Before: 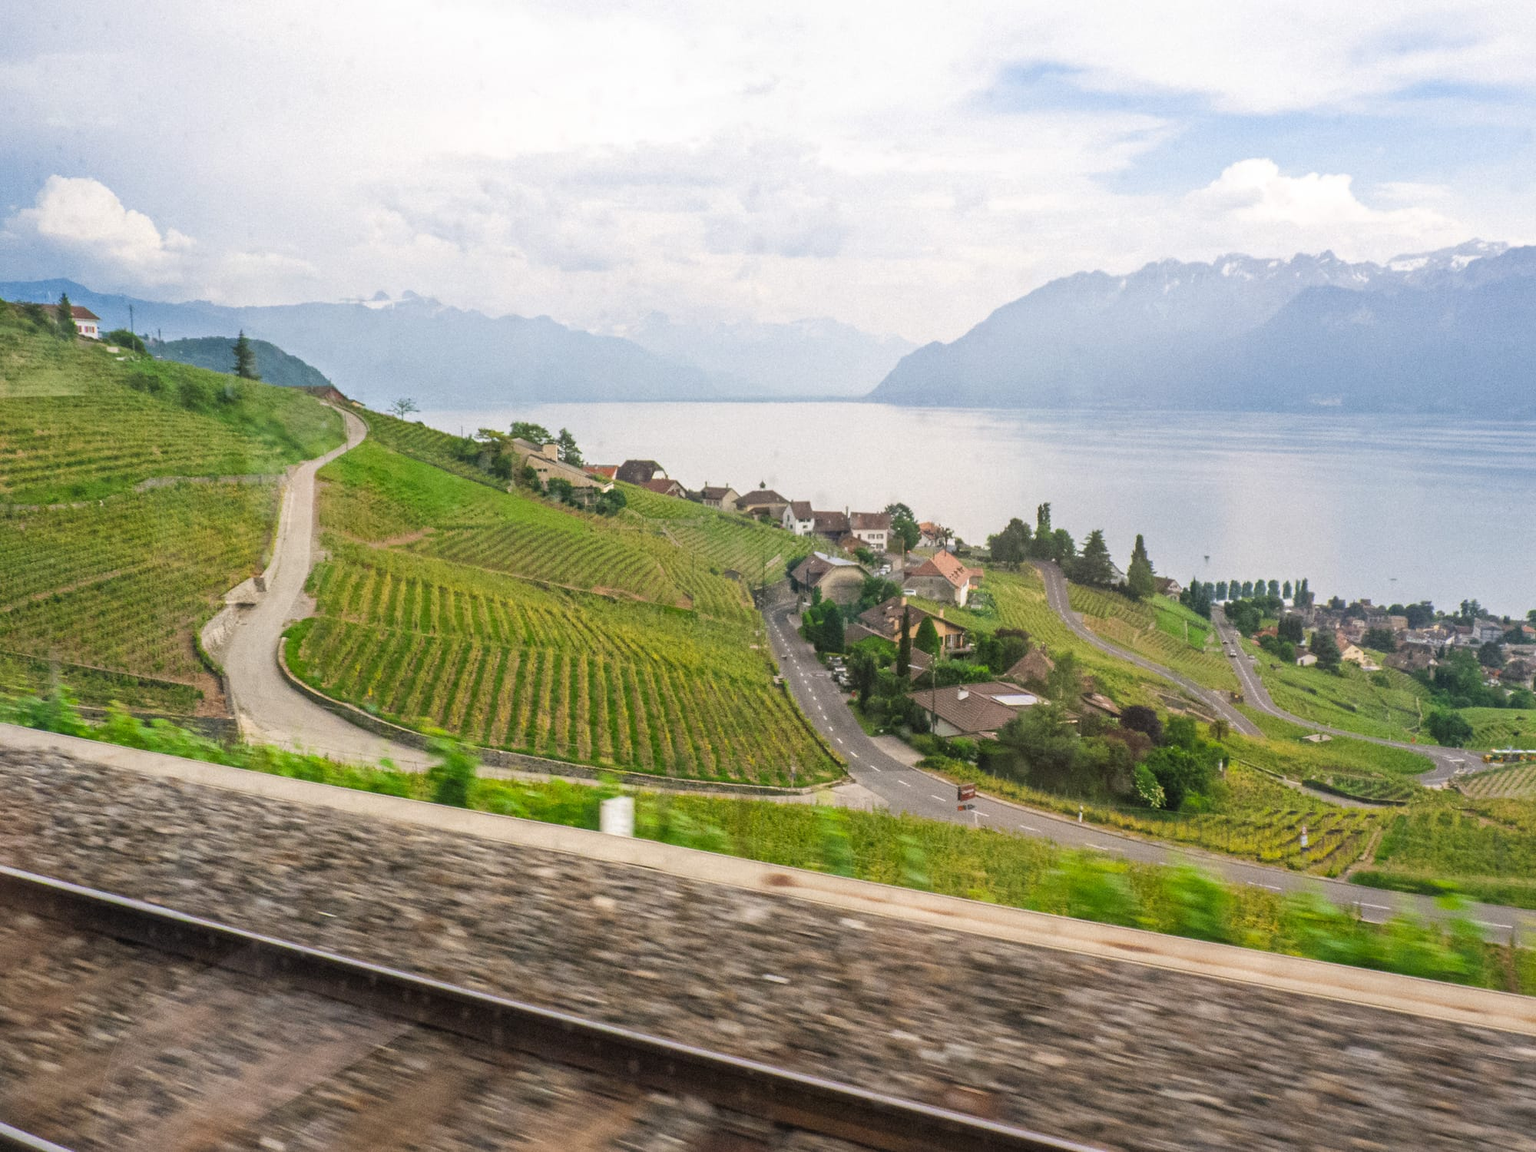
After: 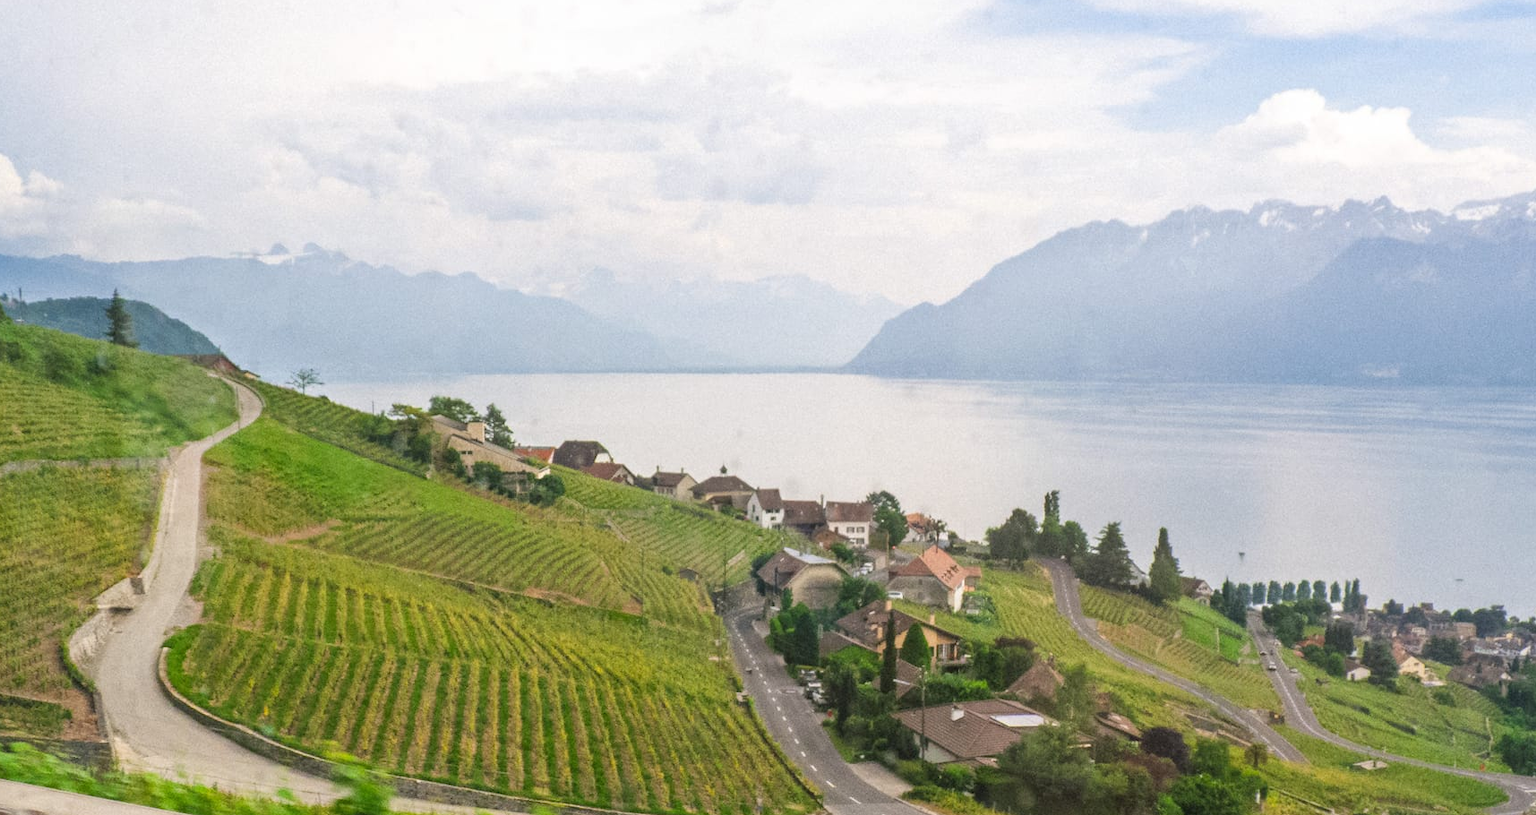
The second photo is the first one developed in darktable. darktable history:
crop and rotate: left 9.277%, top 7.2%, right 4.926%, bottom 32.074%
